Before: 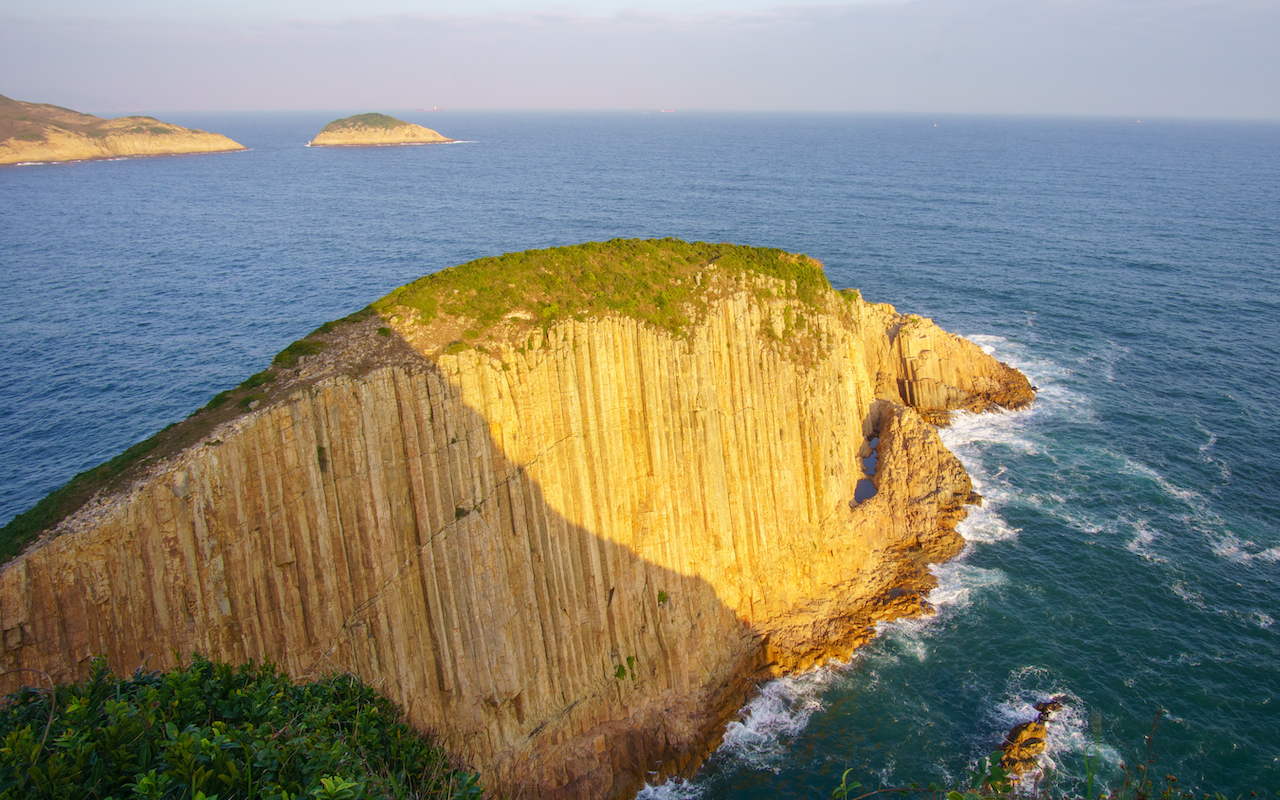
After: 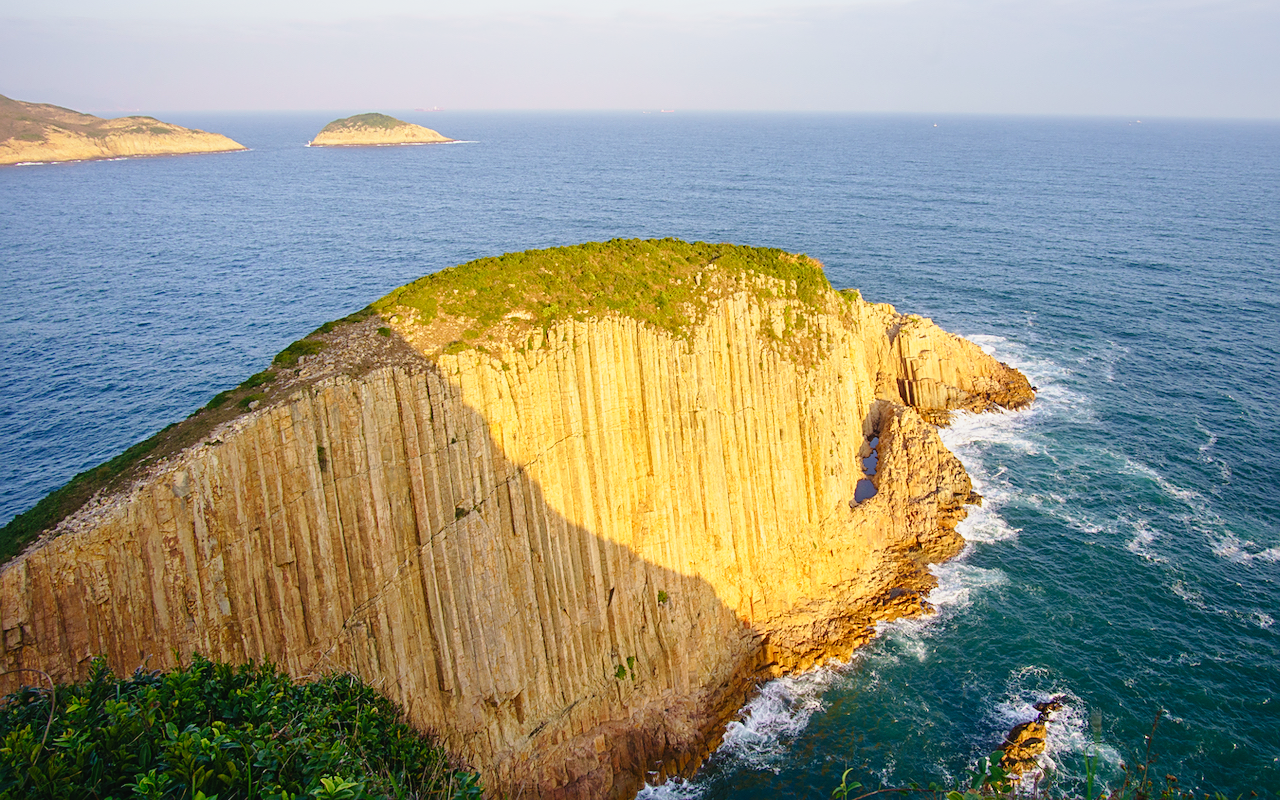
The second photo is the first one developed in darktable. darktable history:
sharpen: on, module defaults
levels: gray 59.36%
tone curve: curves: ch0 [(0, 0.021) (0.049, 0.044) (0.152, 0.14) (0.328, 0.377) (0.473, 0.543) (0.663, 0.734) (0.84, 0.899) (1, 0.969)]; ch1 [(0, 0) (0.302, 0.331) (0.427, 0.433) (0.472, 0.47) (0.502, 0.503) (0.527, 0.524) (0.564, 0.591) (0.602, 0.632) (0.677, 0.701) (0.859, 0.885) (1, 1)]; ch2 [(0, 0) (0.33, 0.301) (0.447, 0.44) (0.487, 0.496) (0.502, 0.516) (0.535, 0.563) (0.565, 0.6) (0.618, 0.629) (1, 1)], preserve colors none
